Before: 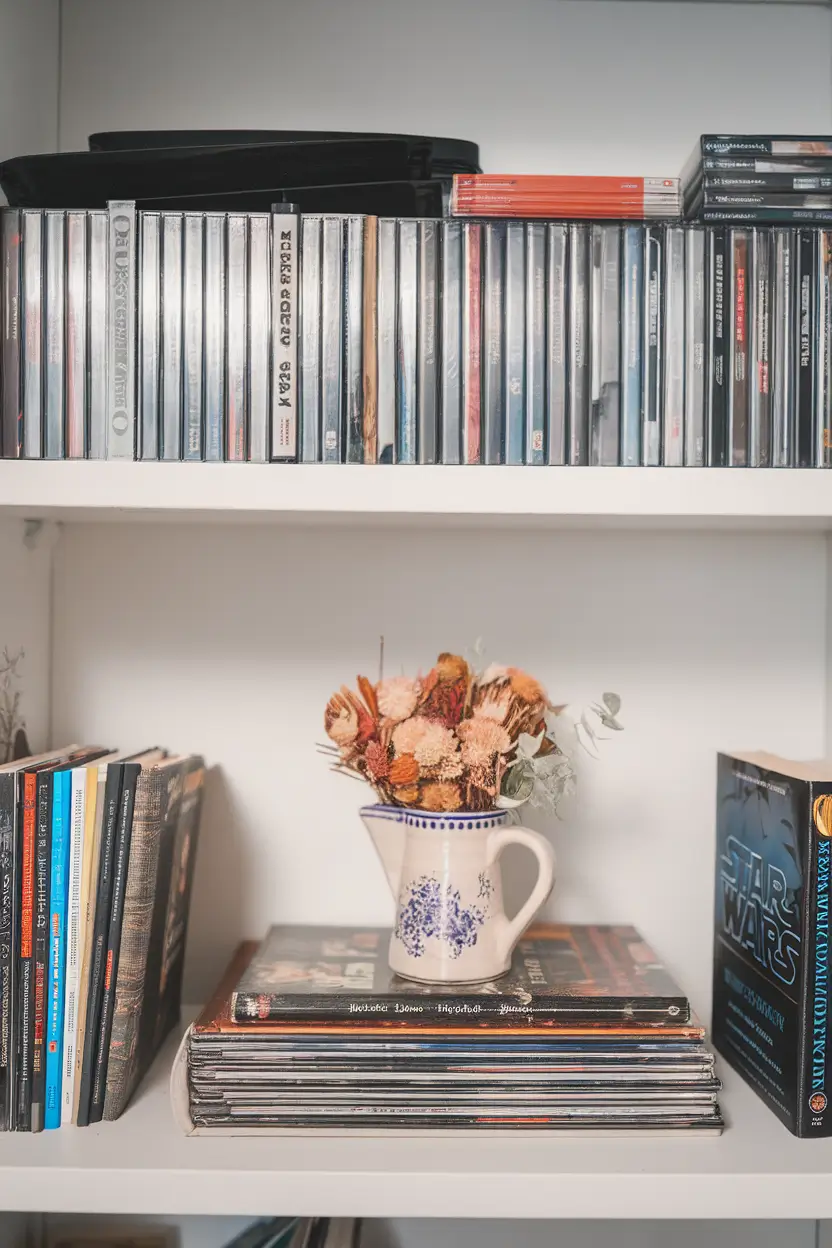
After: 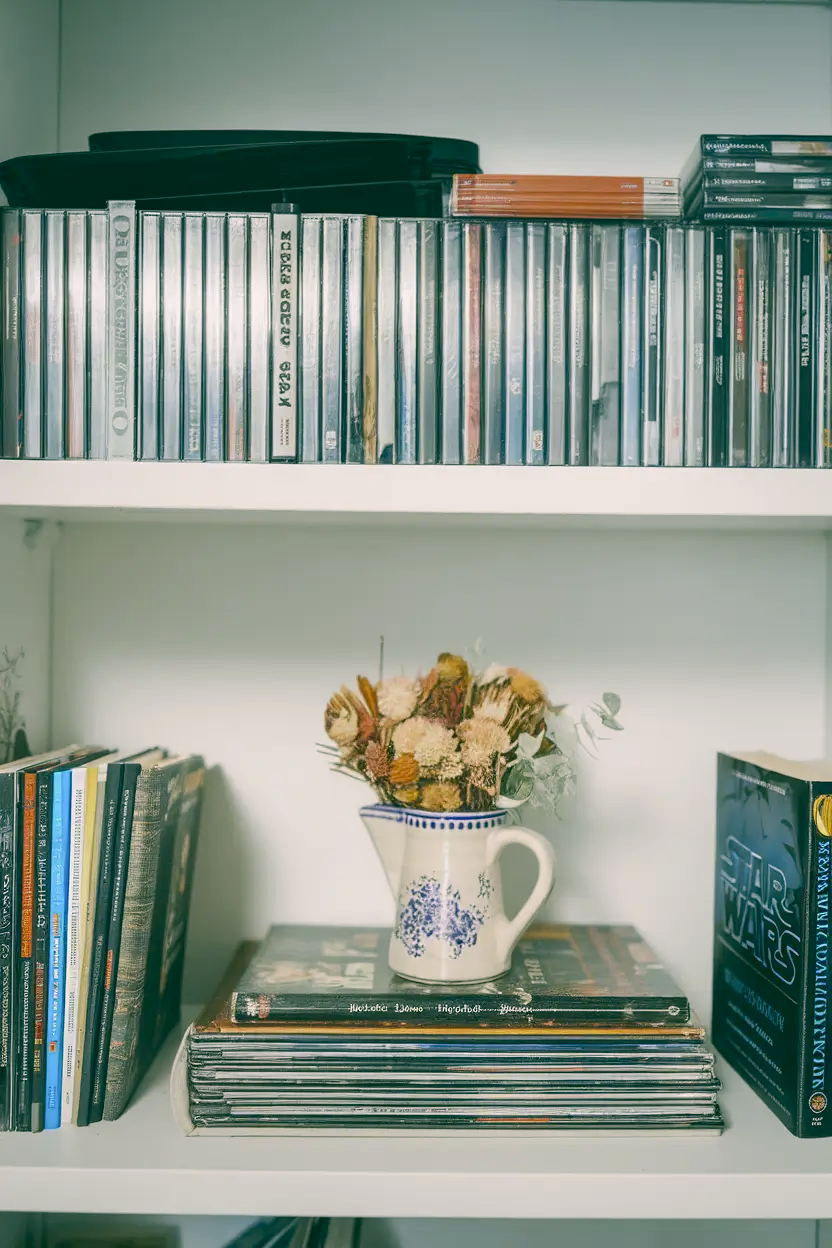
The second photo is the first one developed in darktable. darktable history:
white balance: red 0.871, blue 1.249
color correction: highlights a* 5.62, highlights b* 33.57, shadows a* -25.86, shadows b* 4.02
